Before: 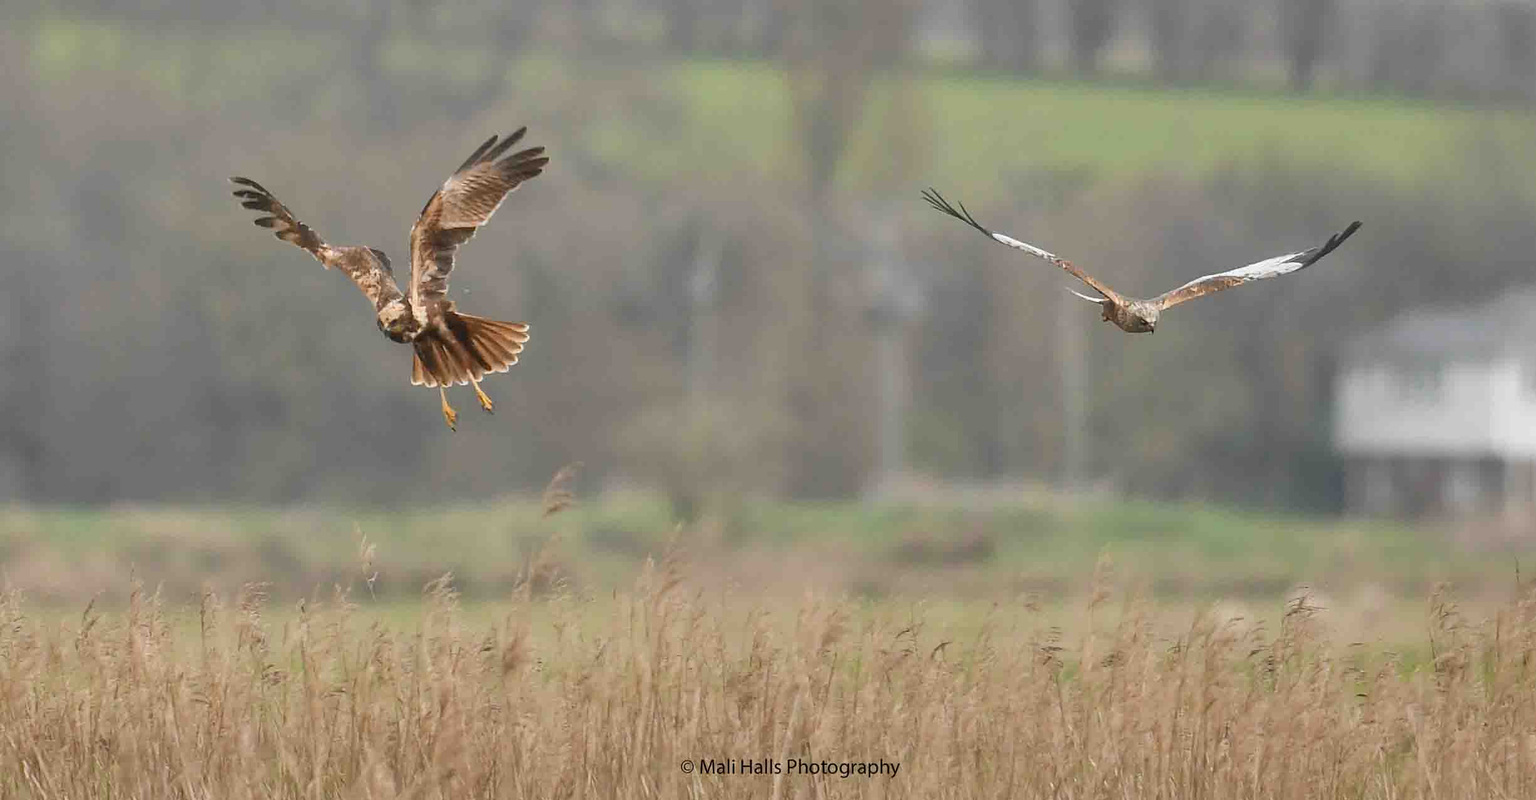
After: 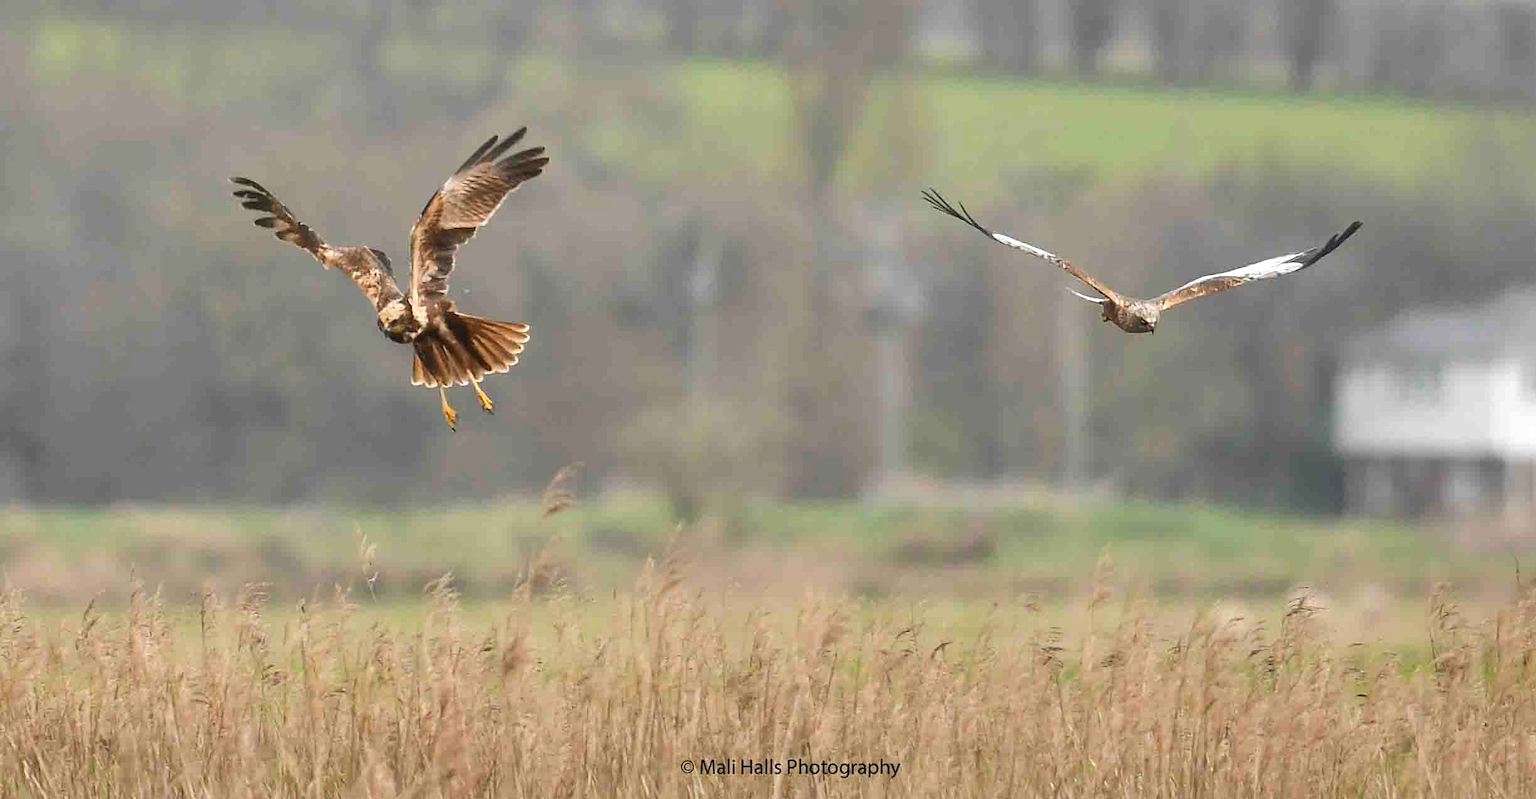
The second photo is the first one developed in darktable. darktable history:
color balance: output saturation 110%
tone equalizer: -8 EV -0.417 EV, -7 EV -0.389 EV, -6 EV -0.333 EV, -5 EV -0.222 EV, -3 EV 0.222 EV, -2 EV 0.333 EV, -1 EV 0.389 EV, +0 EV 0.417 EV, edges refinement/feathering 500, mask exposure compensation -1.57 EV, preserve details no
